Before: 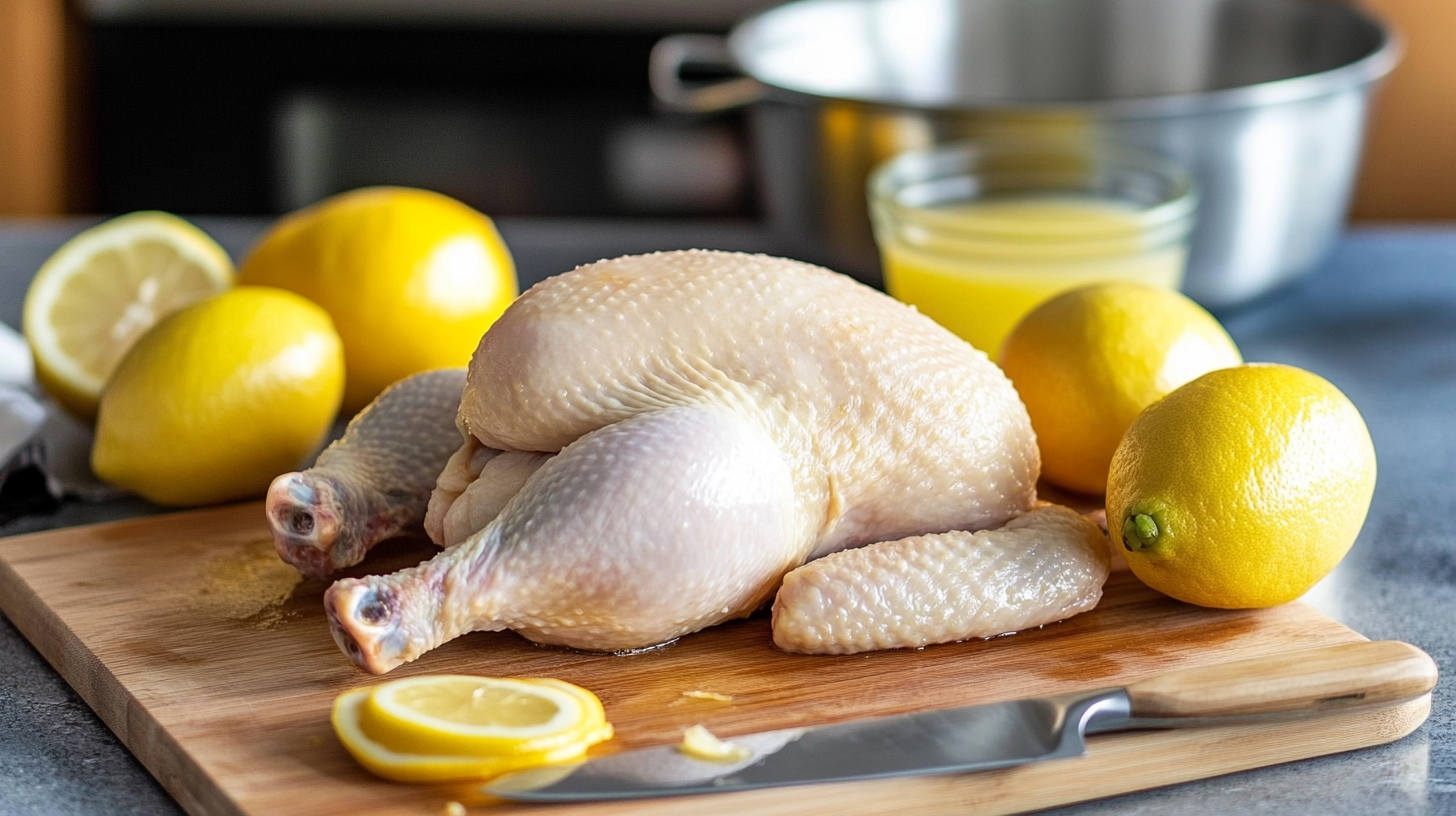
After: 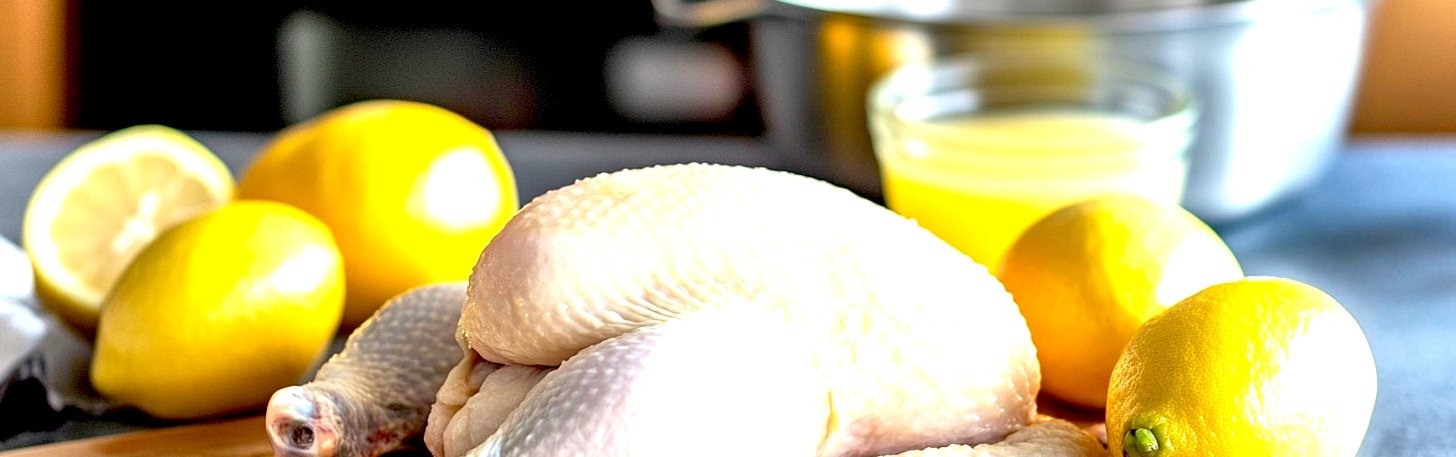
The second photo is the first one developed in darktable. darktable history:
crop and rotate: top 10.605%, bottom 33.274%
exposure: black level correction 0.011, exposure 1.088 EV, compensate exposure bias true, compensate highlight preservation false
